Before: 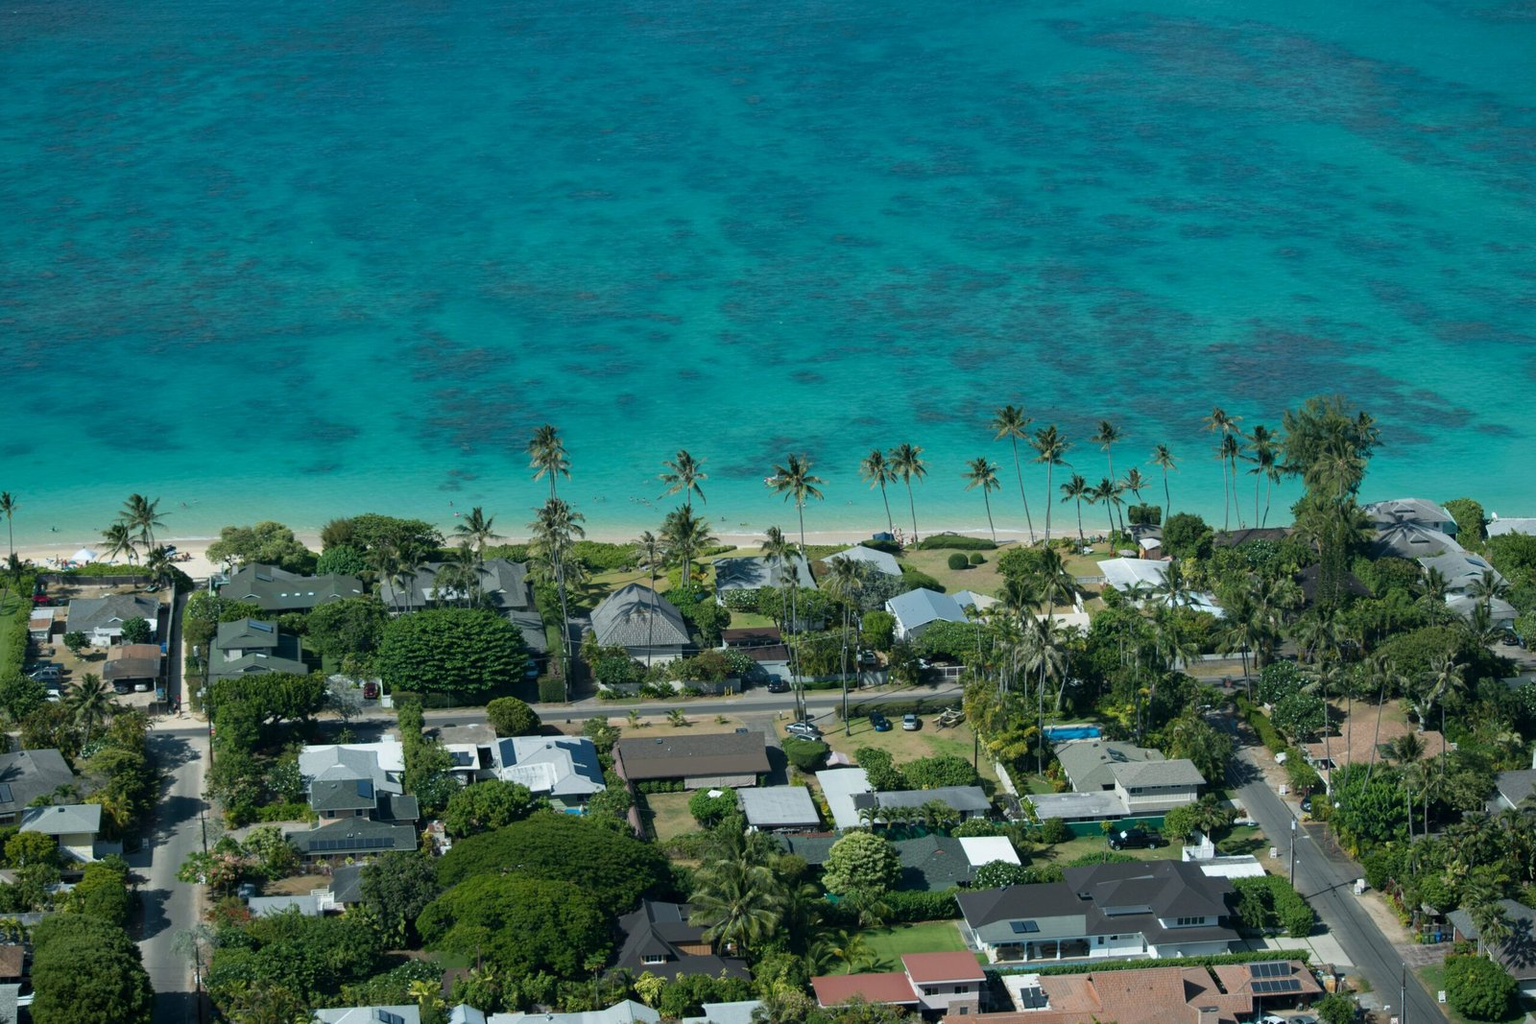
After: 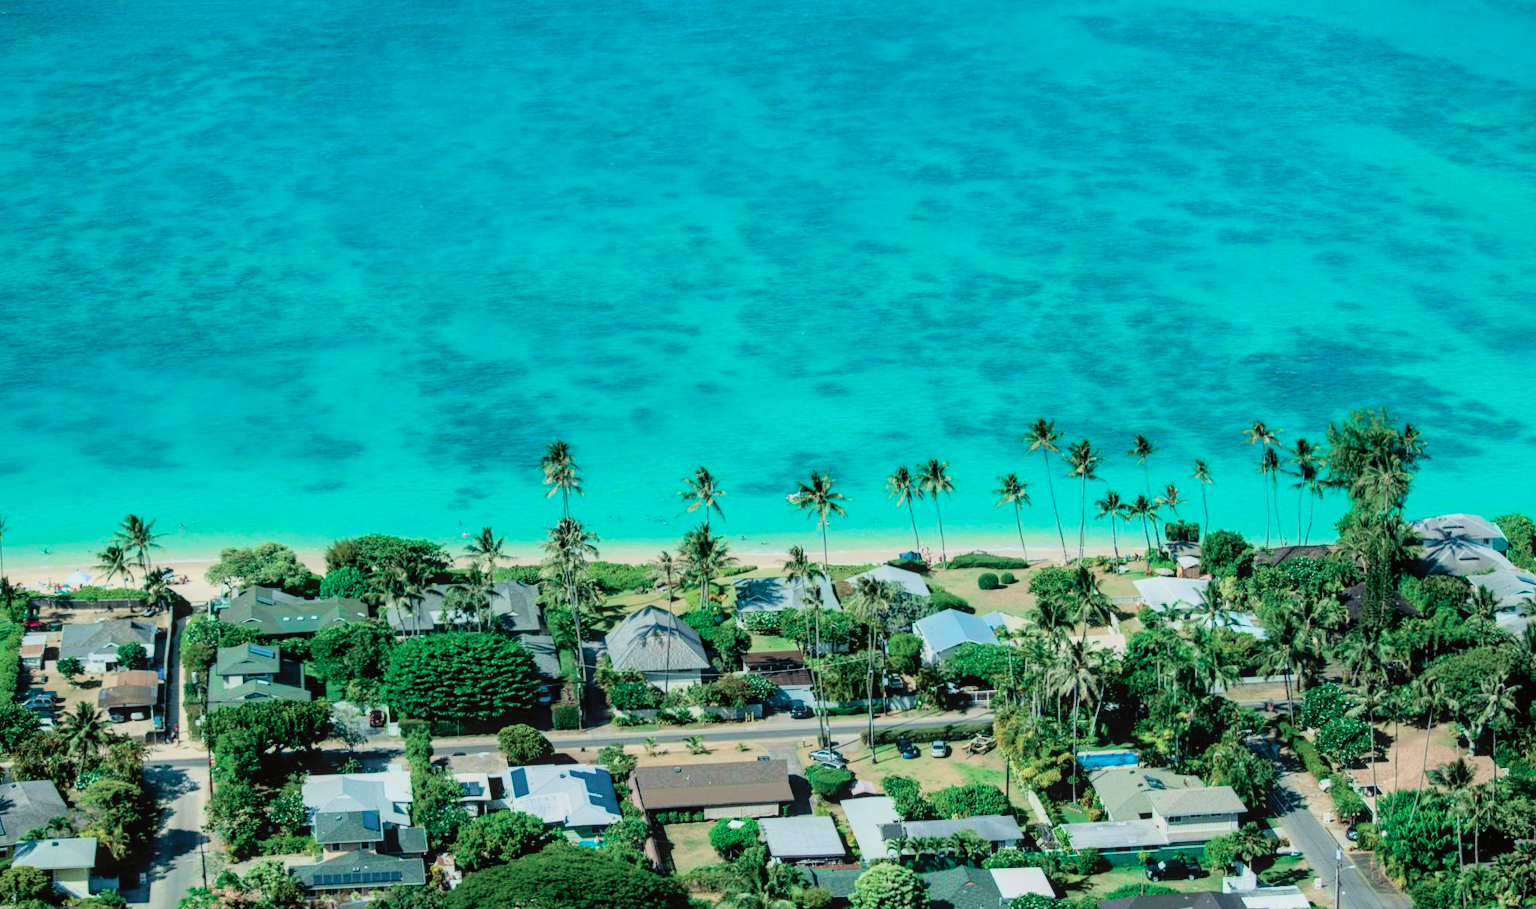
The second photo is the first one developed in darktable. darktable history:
crop and rotate: angle 0.219°, left 0.352%, right 3.06%, bottom 14.245%
filmic rgb: middle gray luminance 18.1%, black relative exposure -7.53 EV, white relative exposure 8.45 EV, target black luminance 0%, hardness 2.23, latitude 18.51%, contrast 0.879, highlights saturation mix 5.55%, shadows ↔ highlights balance 10.3%, color science v6 (2022)
color balance rgb: perceptual saturation grading › global saturation 20%, perceptual saturation grading › highlights -25.904%, perceptual saturation grading › shadows 49.221%, perceptual brilliance grading › highlights 11.306%, global vibrance 20%
tone curve: curves: ch0 [(0, 0.039) (0.104, 0.094) (0.285, 0.301) (0.689, 0.764) (0.89, 0.926) (0.994, 0.971)]; ch1 [(0, 0) (0.337, 0.249) (0.437, 0.411) (0.485, 0.487) (0.515, 0.514) (0.566, 0.563) (0.641, 0.655) (1, 1)]; ch2 [(0, 0) (0.314, 0.301) (0.421, 0.411) (0.502, 0.505) (0.528, 0.54) (0.557, 0.555) (0.612, 0.583) (0.722, 0.67) (1, 1)], color space Lab, independent channels, preserve colors none
local contrast: on, module defaults
contrast brightness saturation: brightness 0.15
